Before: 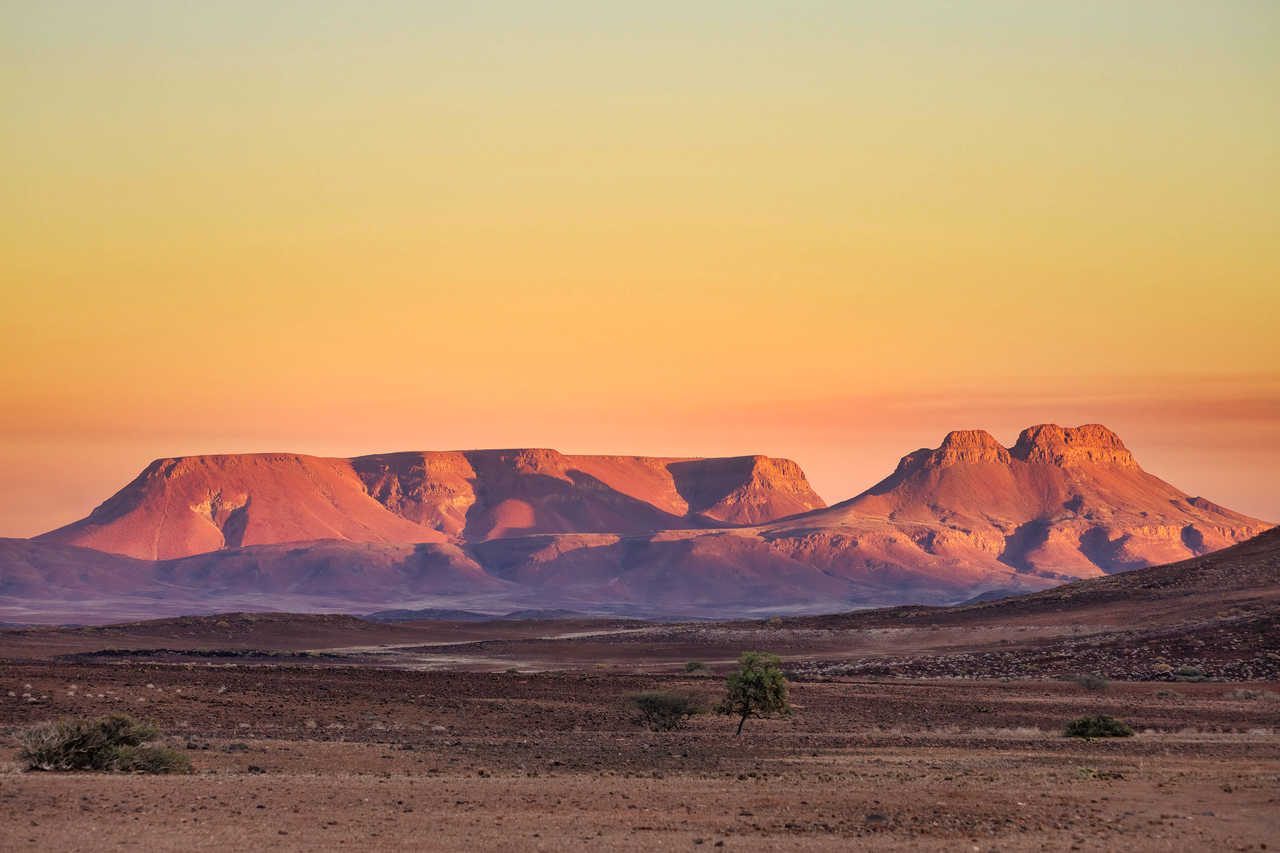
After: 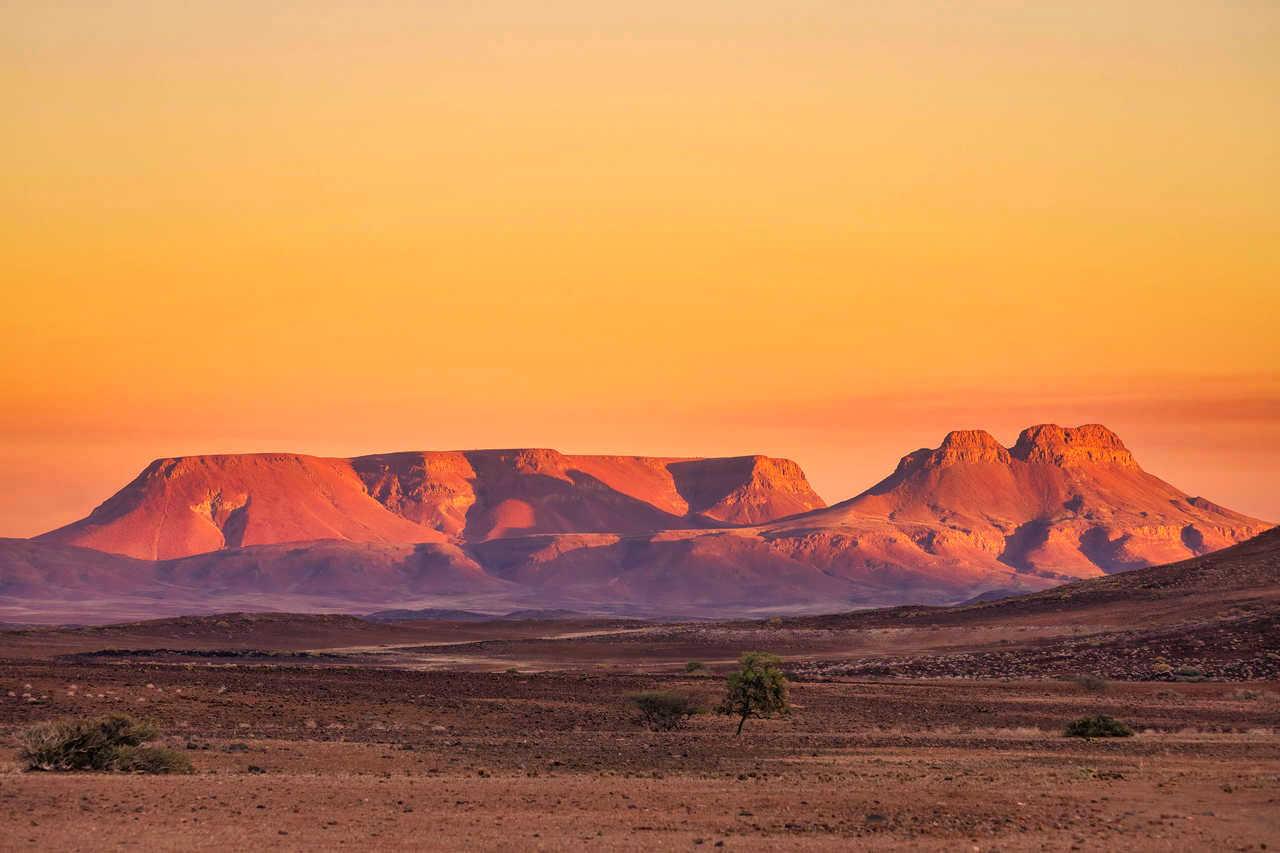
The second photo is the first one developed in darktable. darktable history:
color correction: highlights a* 17.69, highlights b* 19.19
